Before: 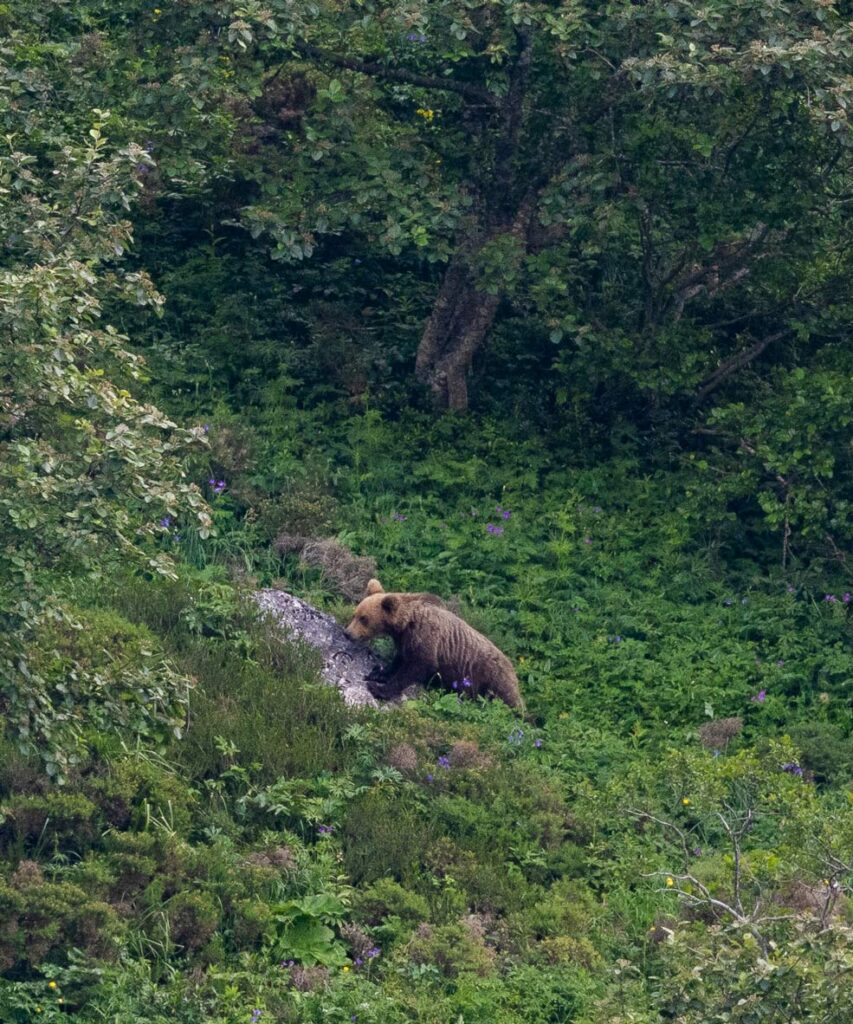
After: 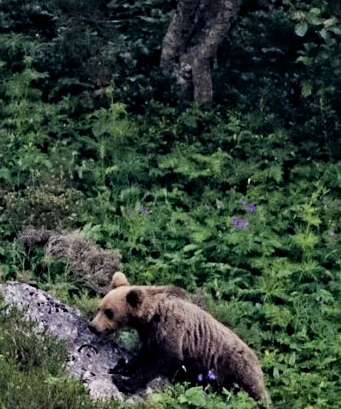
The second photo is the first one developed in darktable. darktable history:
crop: left 30%, top 30%, right 30%, bottom 30%
filmic rgb: black relative exposure -8.54 EV, white relative exposure 5.52 EV, hardness 3.39, contrast 1.016
sharpen: amount 0.2
contrast equalizer: y [[0.783, 0.666, 0.575, 0.77, 0.556, 0.501], [0.5 ×6], [0.5 ×6], [0, 0.02, 0.272, 0.399, 0.062, 0], [0 ×6]]
